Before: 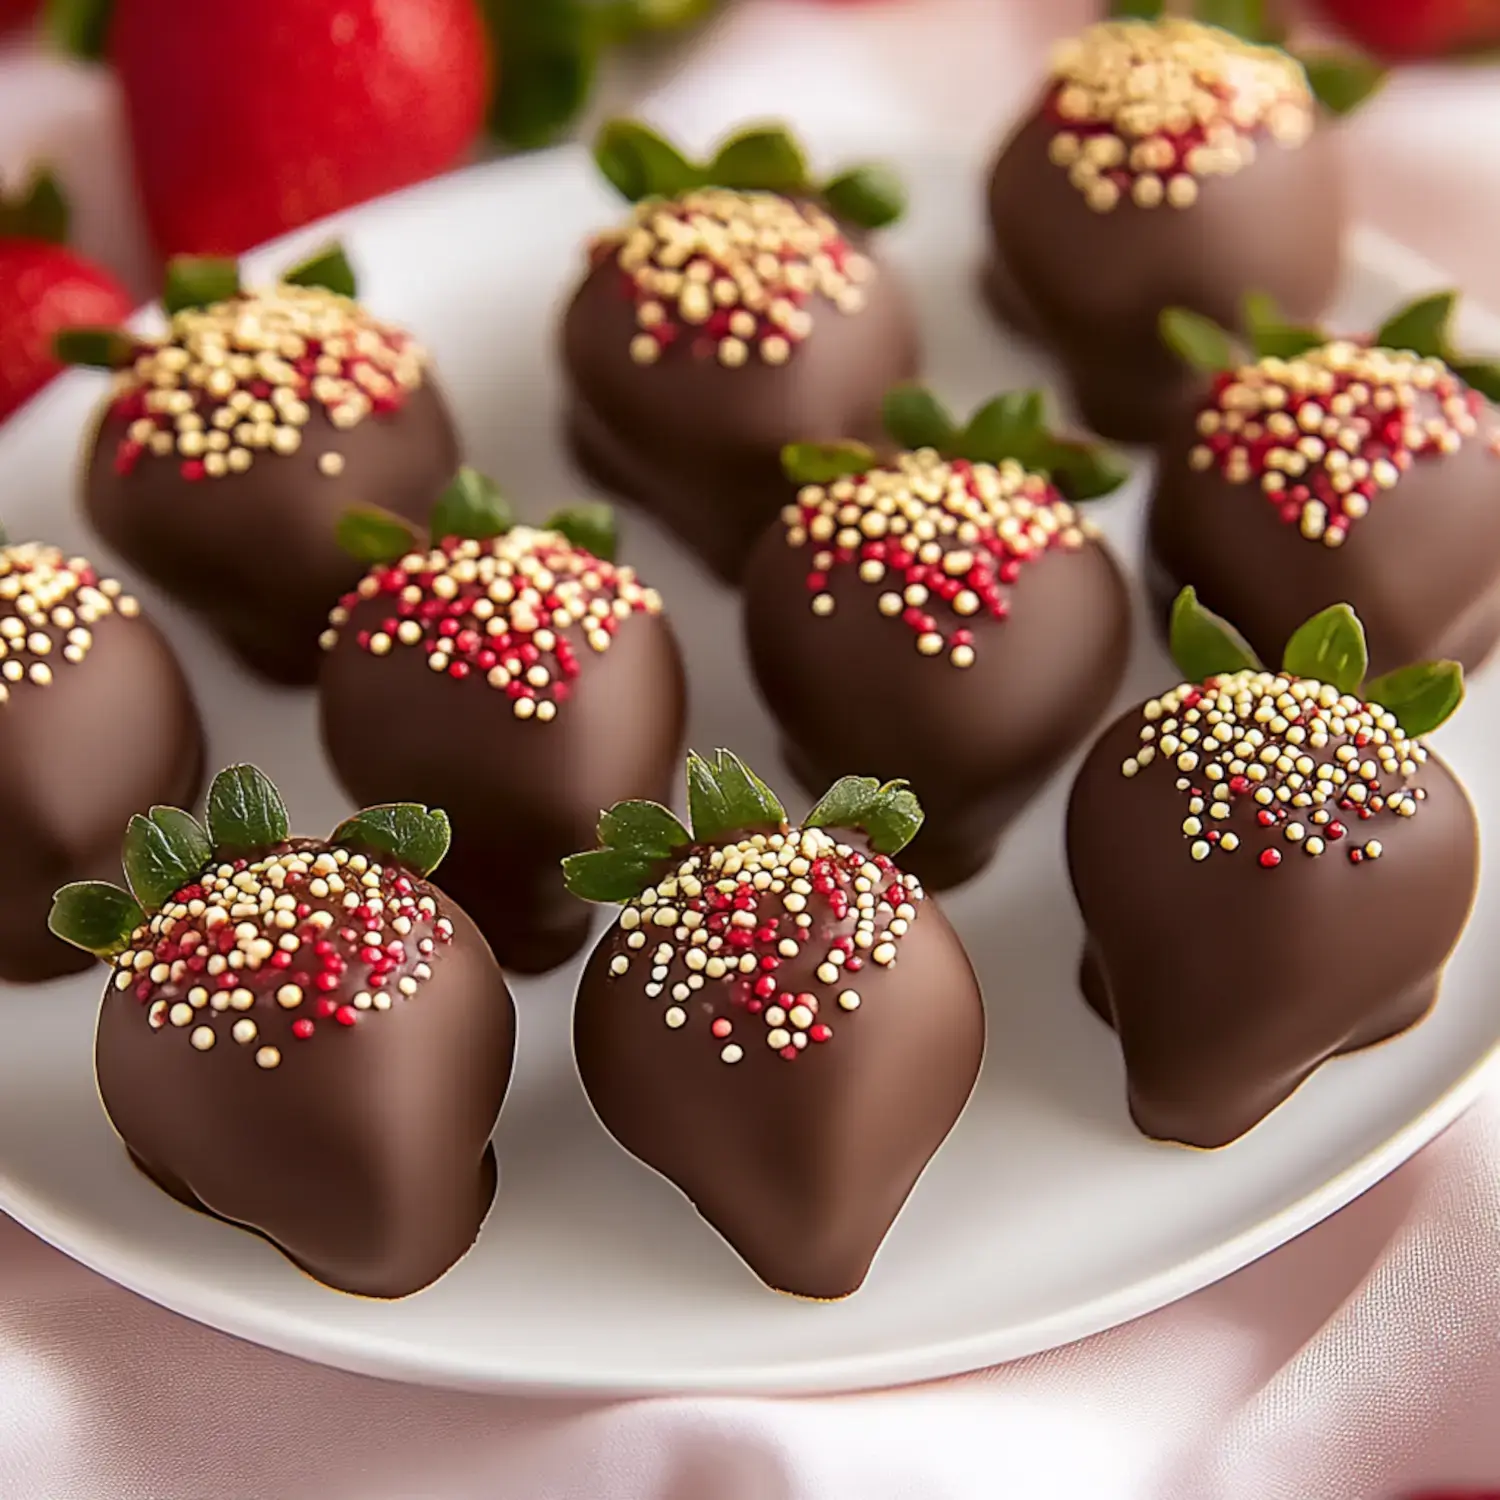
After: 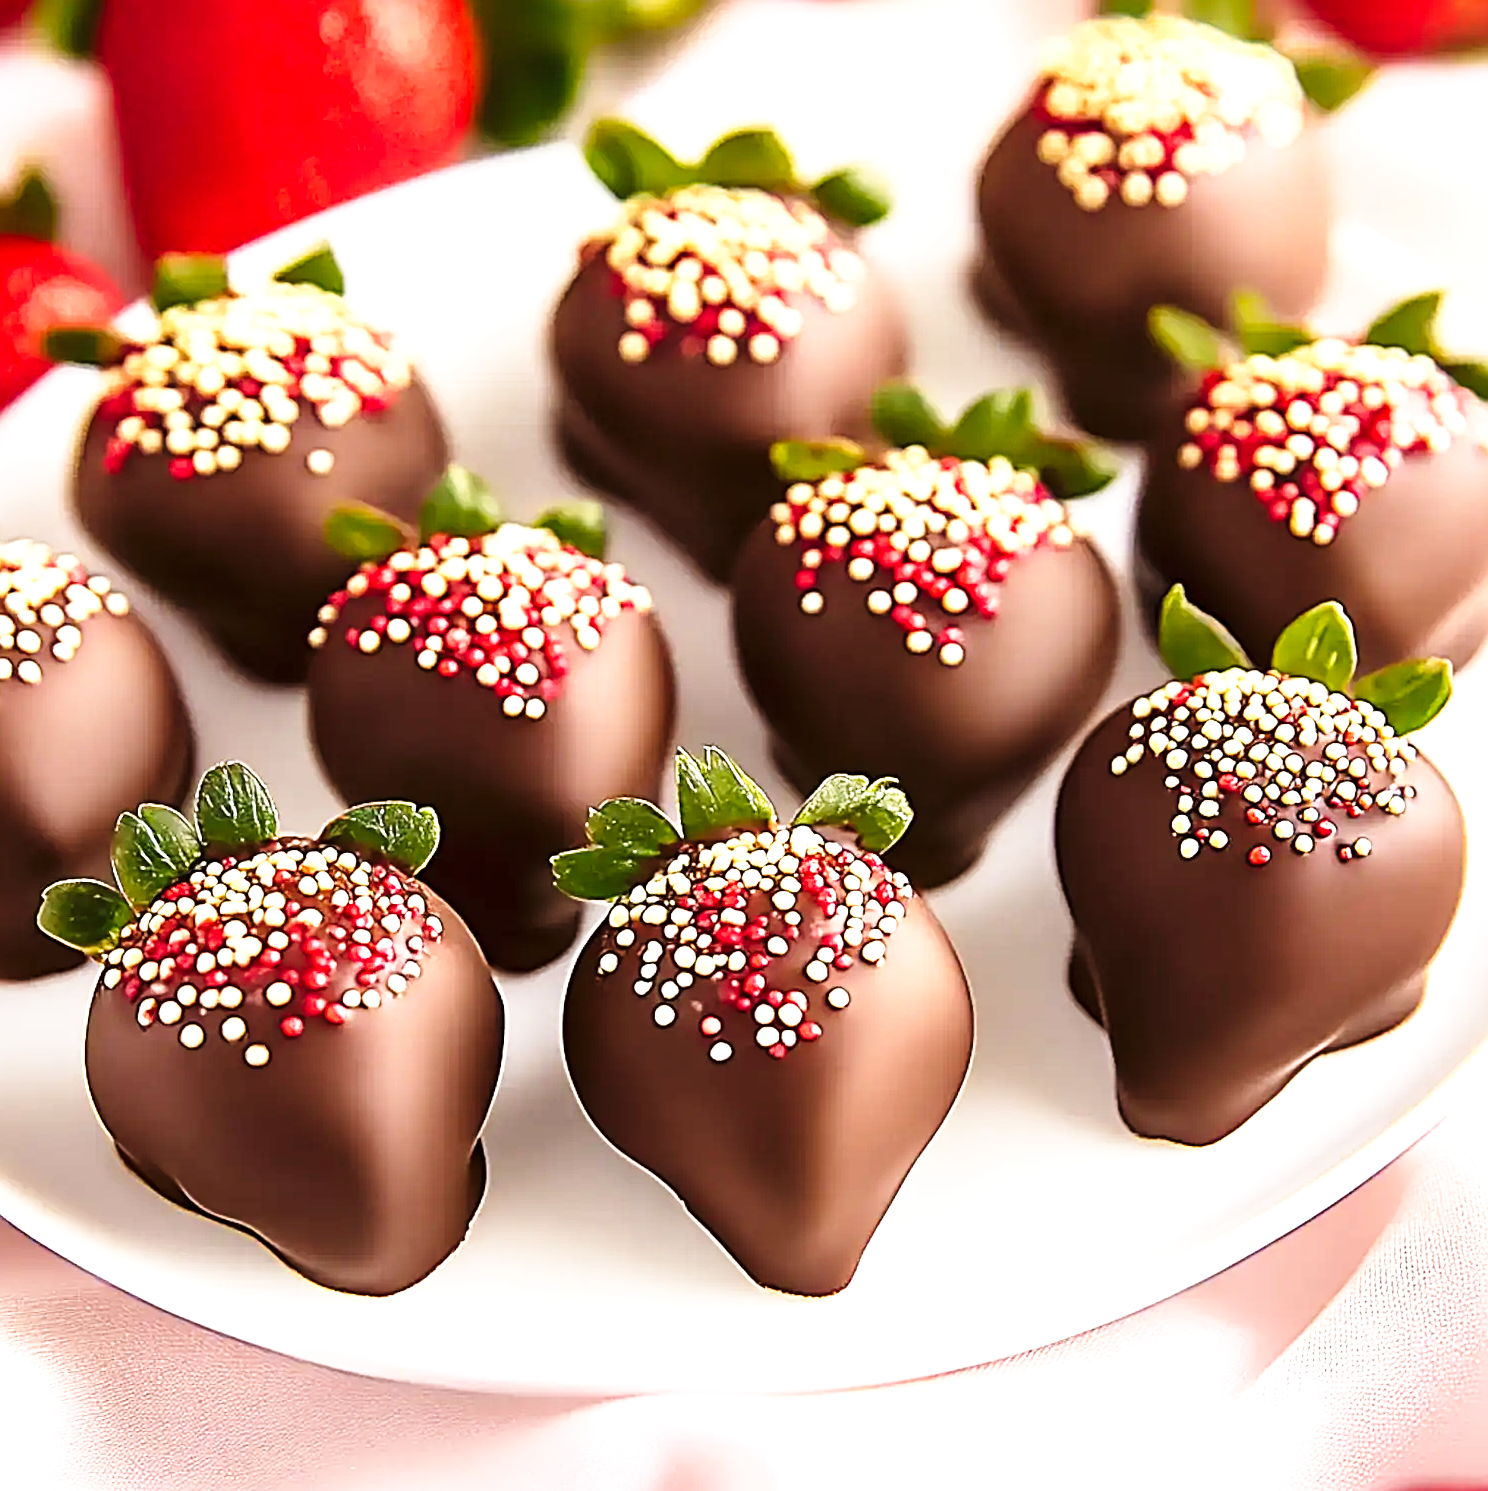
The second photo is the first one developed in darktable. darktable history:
exposure: black level correction 0, exposure 1.022 EV, compensate exposure bias true, compensate highlight preservation false
crop and rotate: left 0.758%, top 0.265%, bottom 0.269%
tone curve: curves: ch0 [(0, 0) (0.074, 0.04) (0.157, 0.1) (0.472, 0.515) (0.635, 0.731) (0.768, 0.878) (0.899, 0.969) (1, 1)]; ch1 [(0, 0) (0.08, 0.08) (0.3, 0.3) (0.5, 0.5) (0.539, 0.558) (0.586, 0.658) (0.69, 0.787) (0.92, 0.92) (1, 1)]; ch2 [(0, 0) (0.08, 0.08) (0.3, 0.3) (0.5, 0.5) (0.543, 0.597) (0.597, 0.679) (0.92, 0.92) (1, 1)], preserve colors none
contrast brightness saturation: saturation -0.06
sharpen: radius 3.094
